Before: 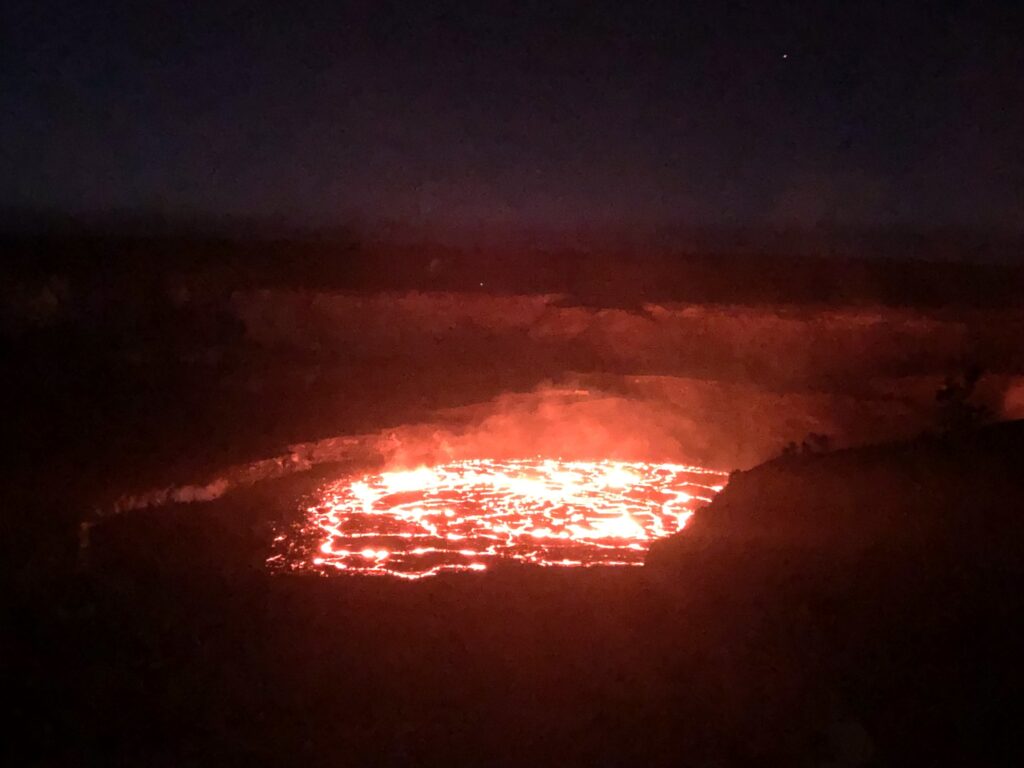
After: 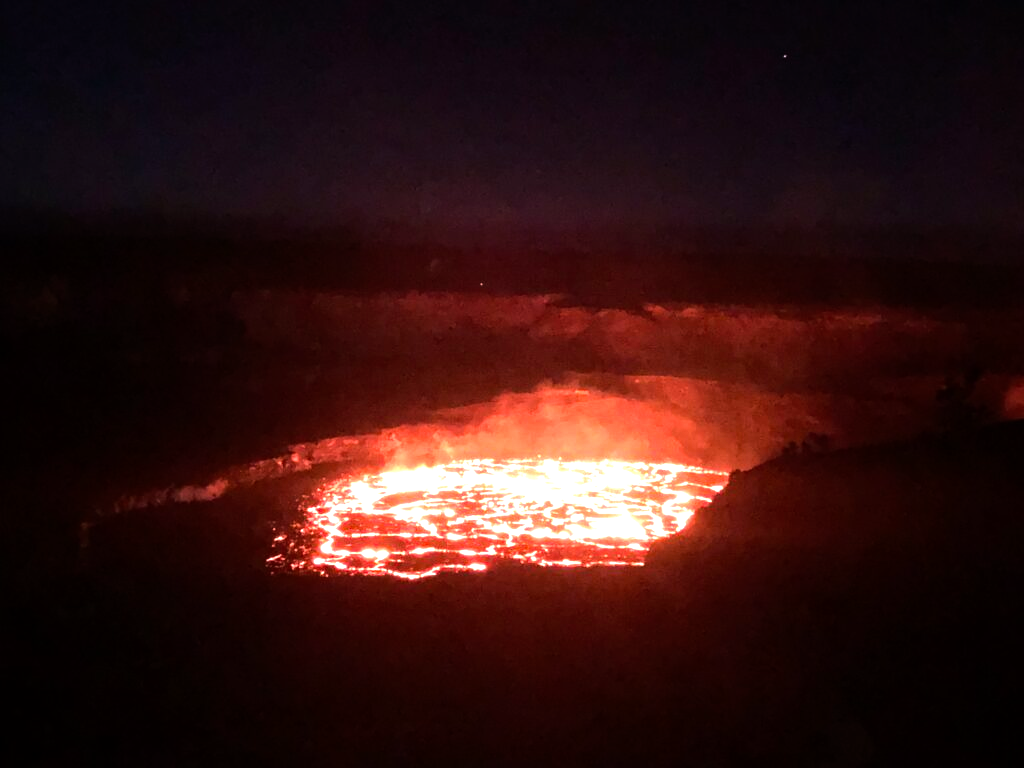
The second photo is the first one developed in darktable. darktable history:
velvia: on, module defaults
tone equalizer: -8 EV -1.08 EV, -7 EV -1.01 EV, -6 EV -0.867 EV, -5 EV -0.578 EV, -3 EV 0.578 EV, -2 EV 0.867 EV, -1 EV 1.01 EV, +0 EV 1.08 EV, edges refinement/feathering 500, mask exposure compensation -1.57 EV, preserve details no
